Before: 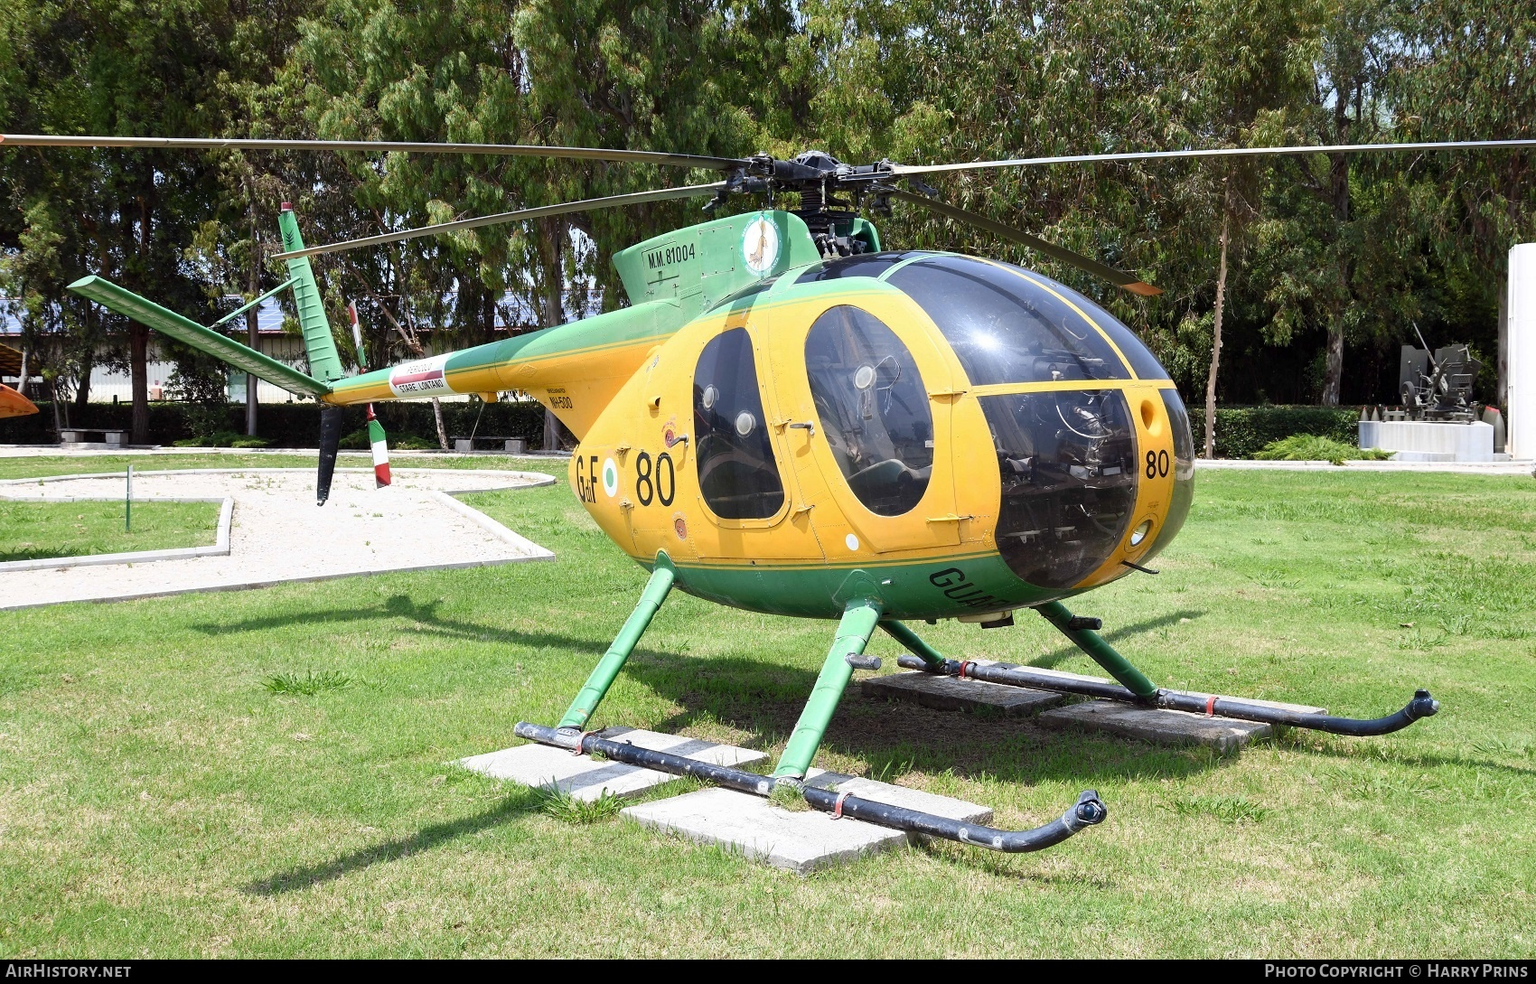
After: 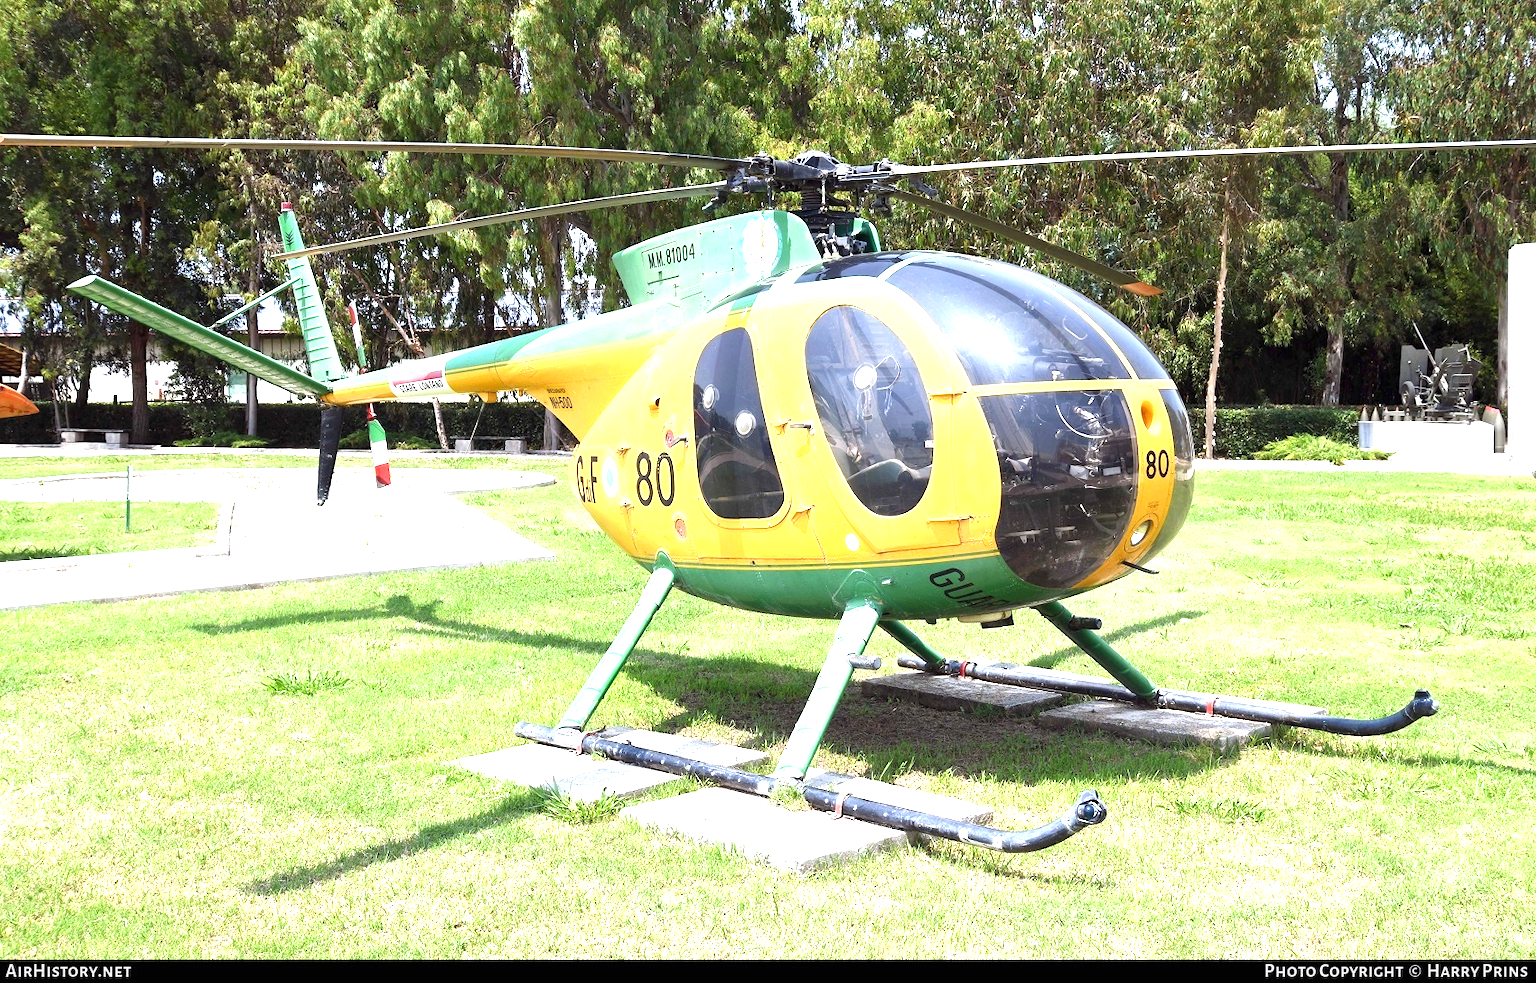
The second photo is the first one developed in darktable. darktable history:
exposure: black level correction 0, exposure 1.284 EV, compensate highlight preservation false
